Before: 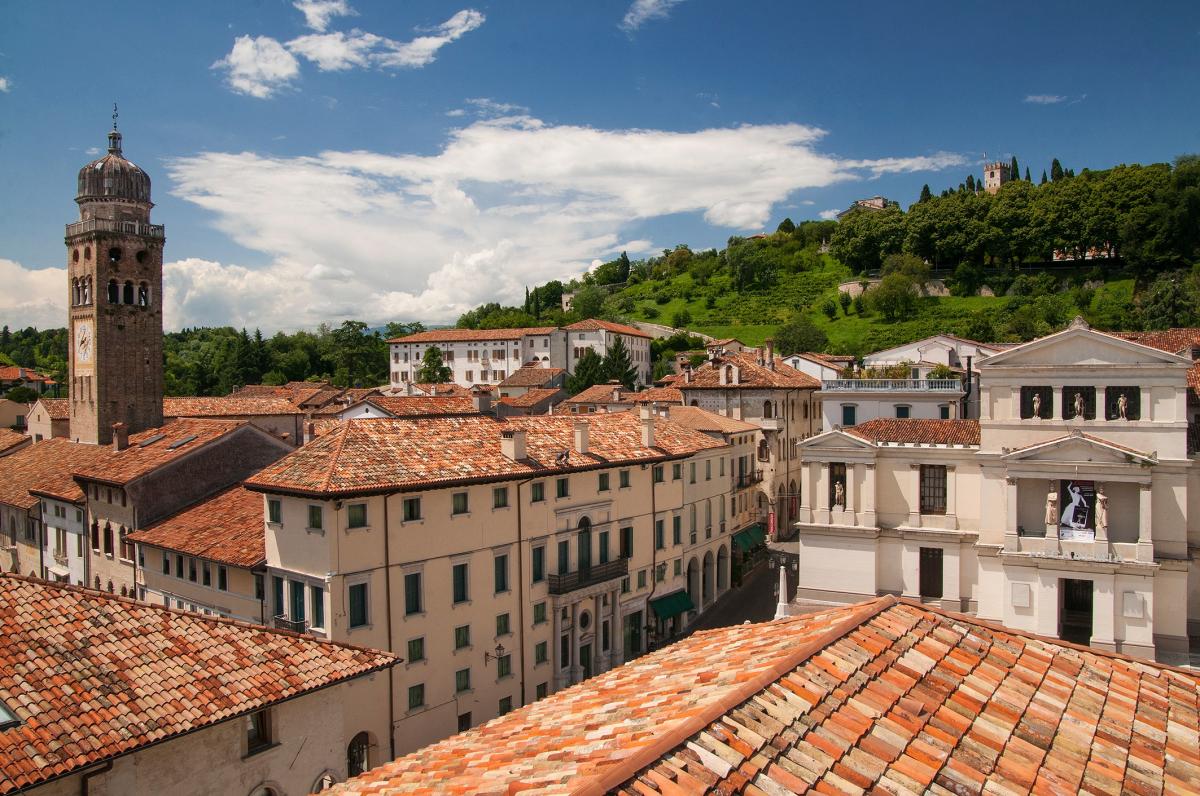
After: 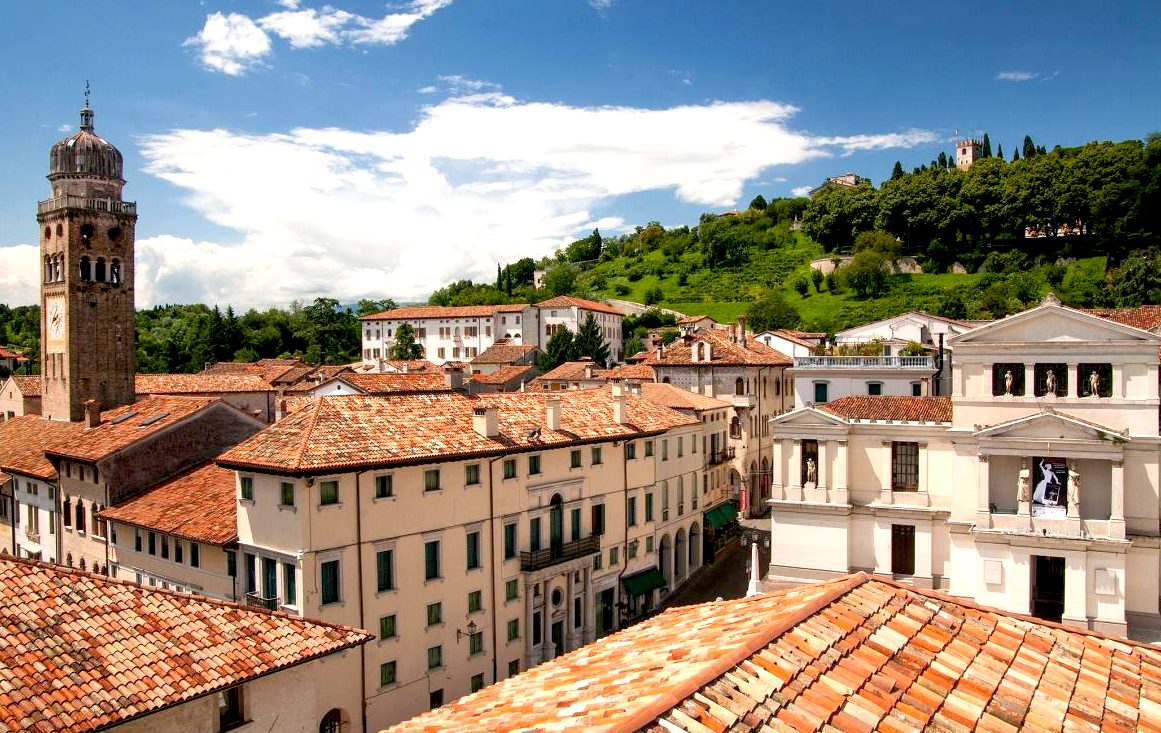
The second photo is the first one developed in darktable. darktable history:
exposure: black level correction 0.012, exposure 0.691 EV, compensate highlight preservation false
crop: left 2.344%, top 2.991%, right 0.903%, bottom 4.821%
